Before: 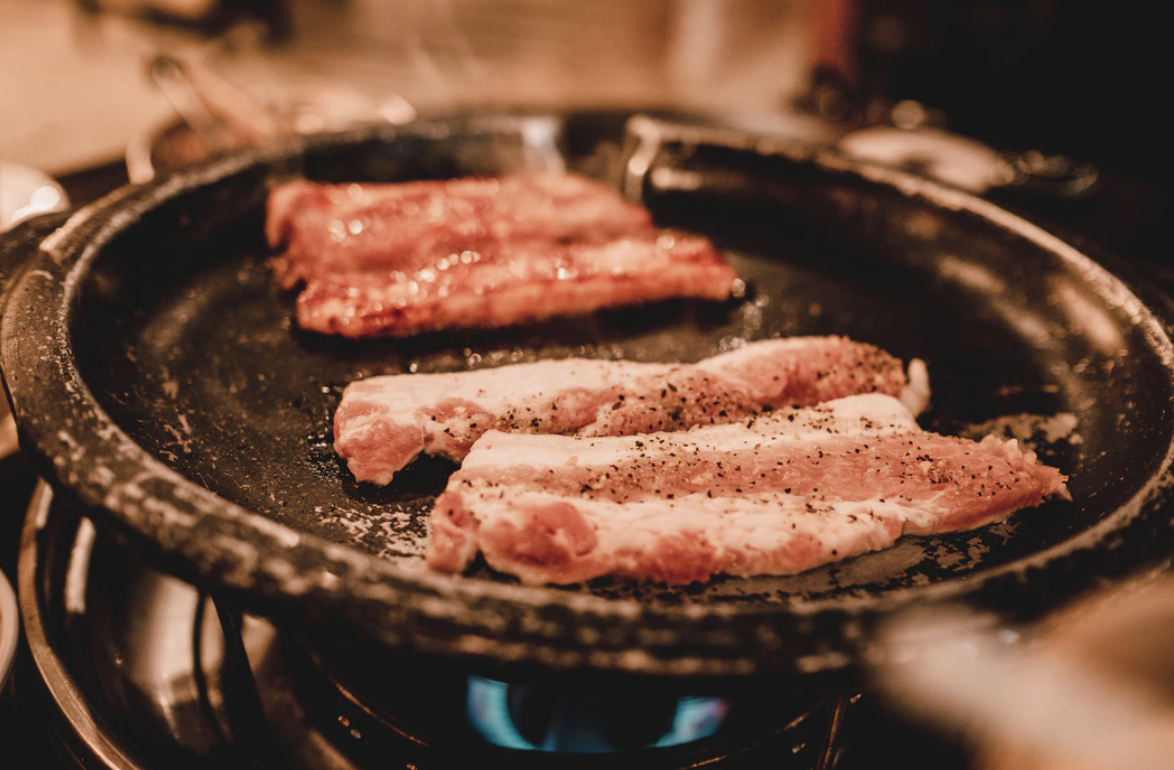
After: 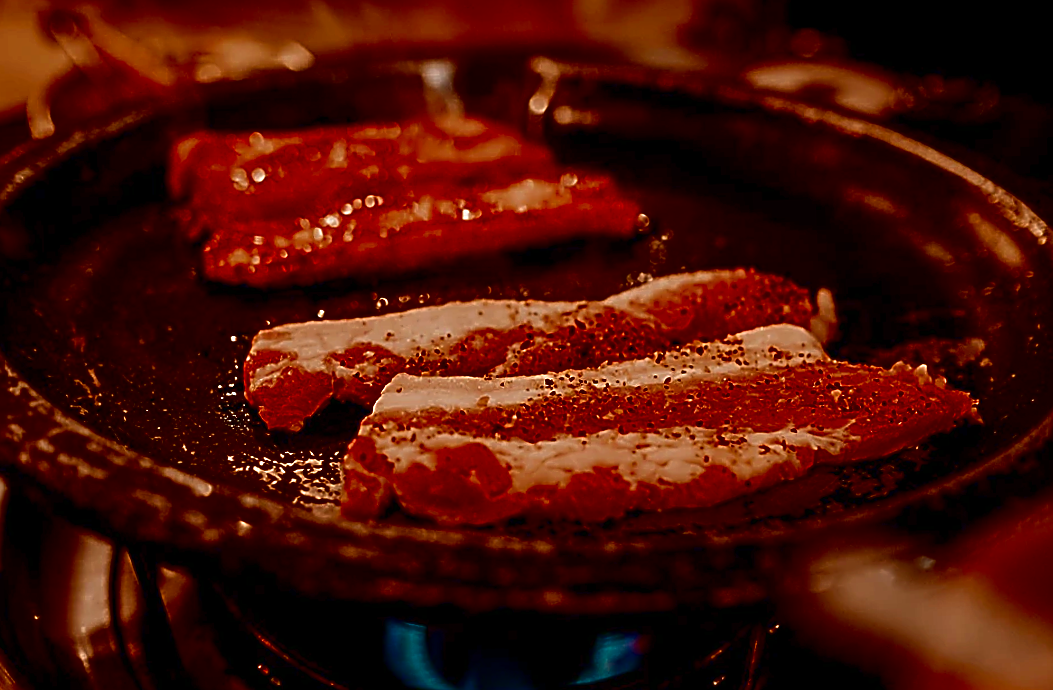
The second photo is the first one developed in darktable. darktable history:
local contrast: mode bilateral grid, contrast 20, coarseness 50, detail 130%, midtone range 0.2
sharpen: amount 2
contrast brightness saturation: brightness -1, saturation 1
crop and rotate: angle 1.96°, left 5.673%, top 5.673%
